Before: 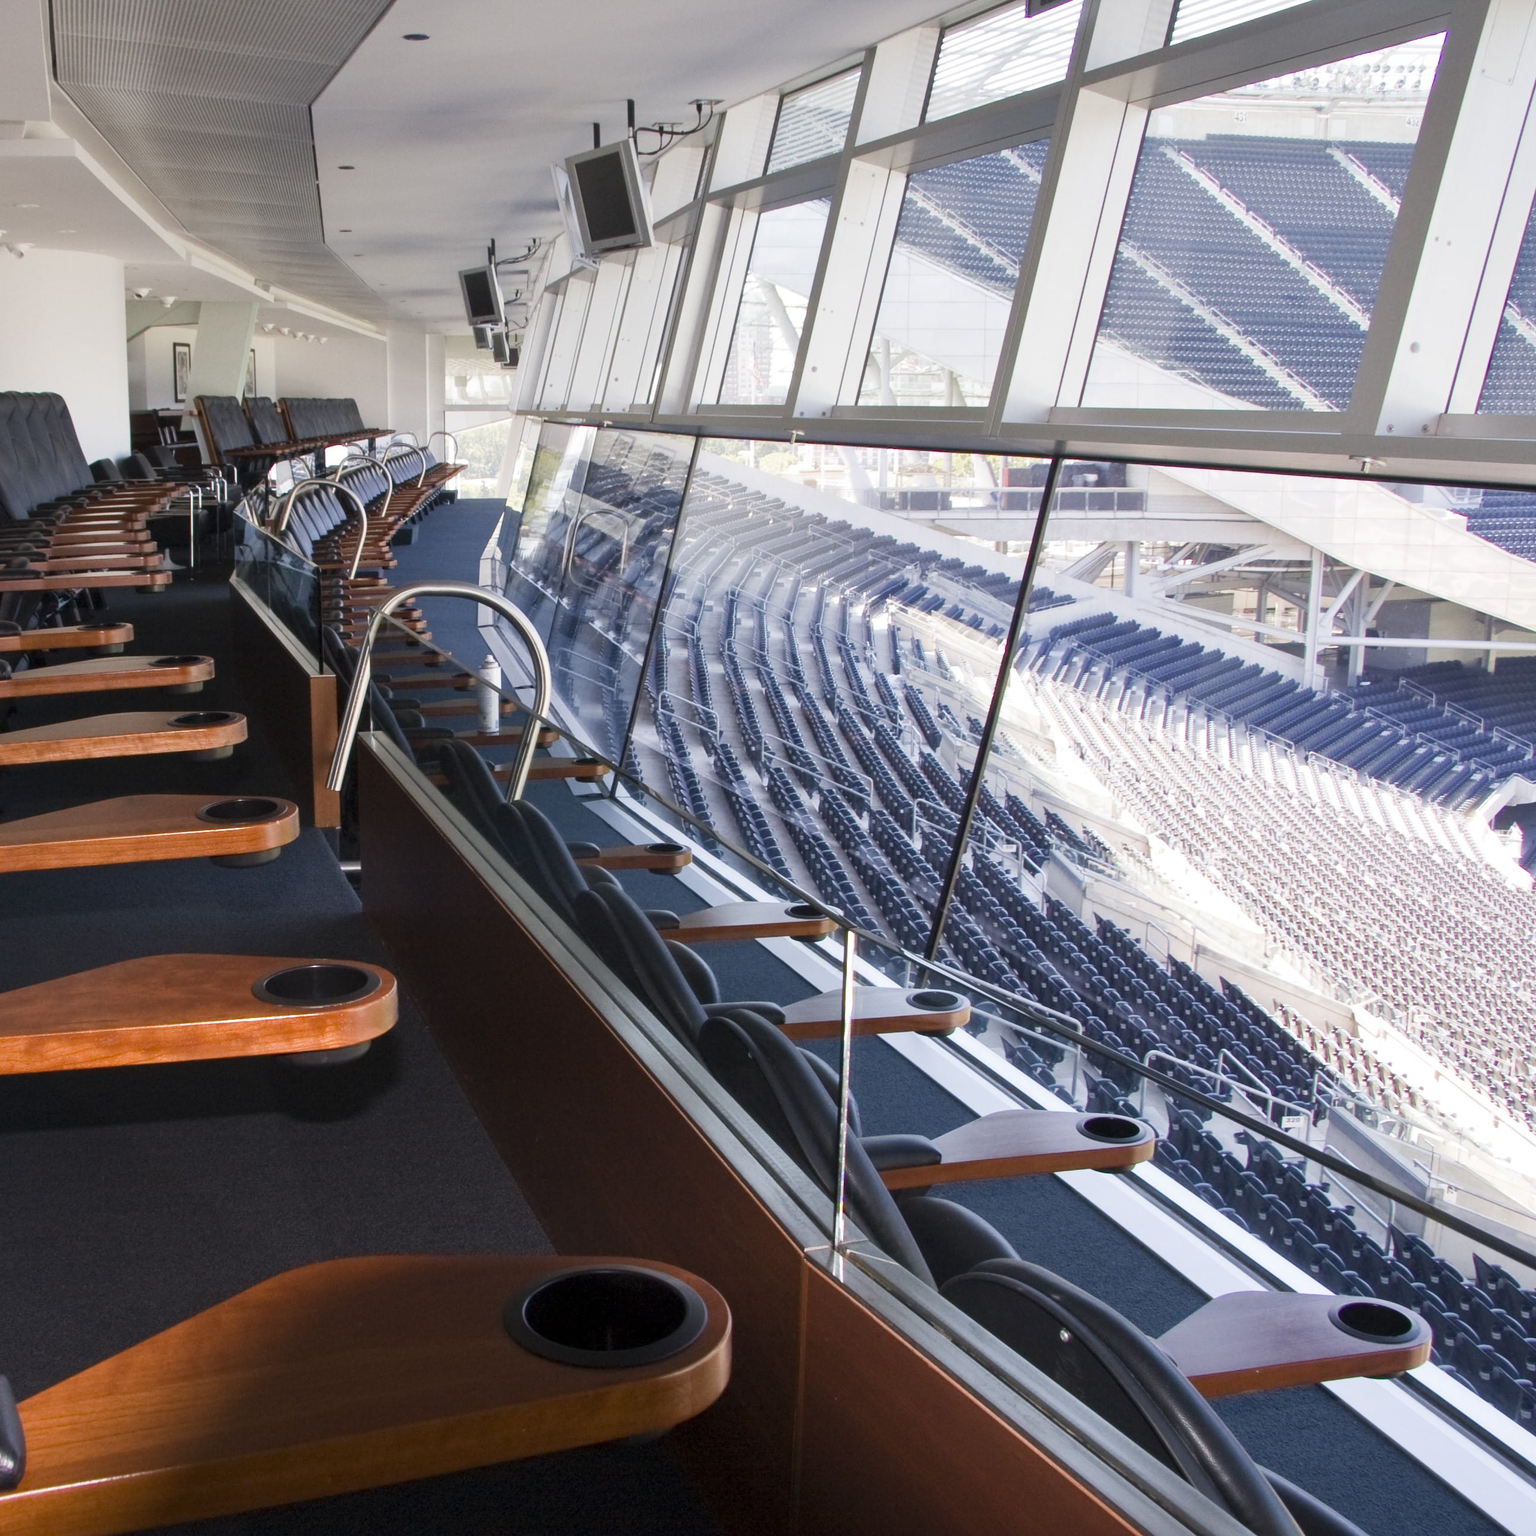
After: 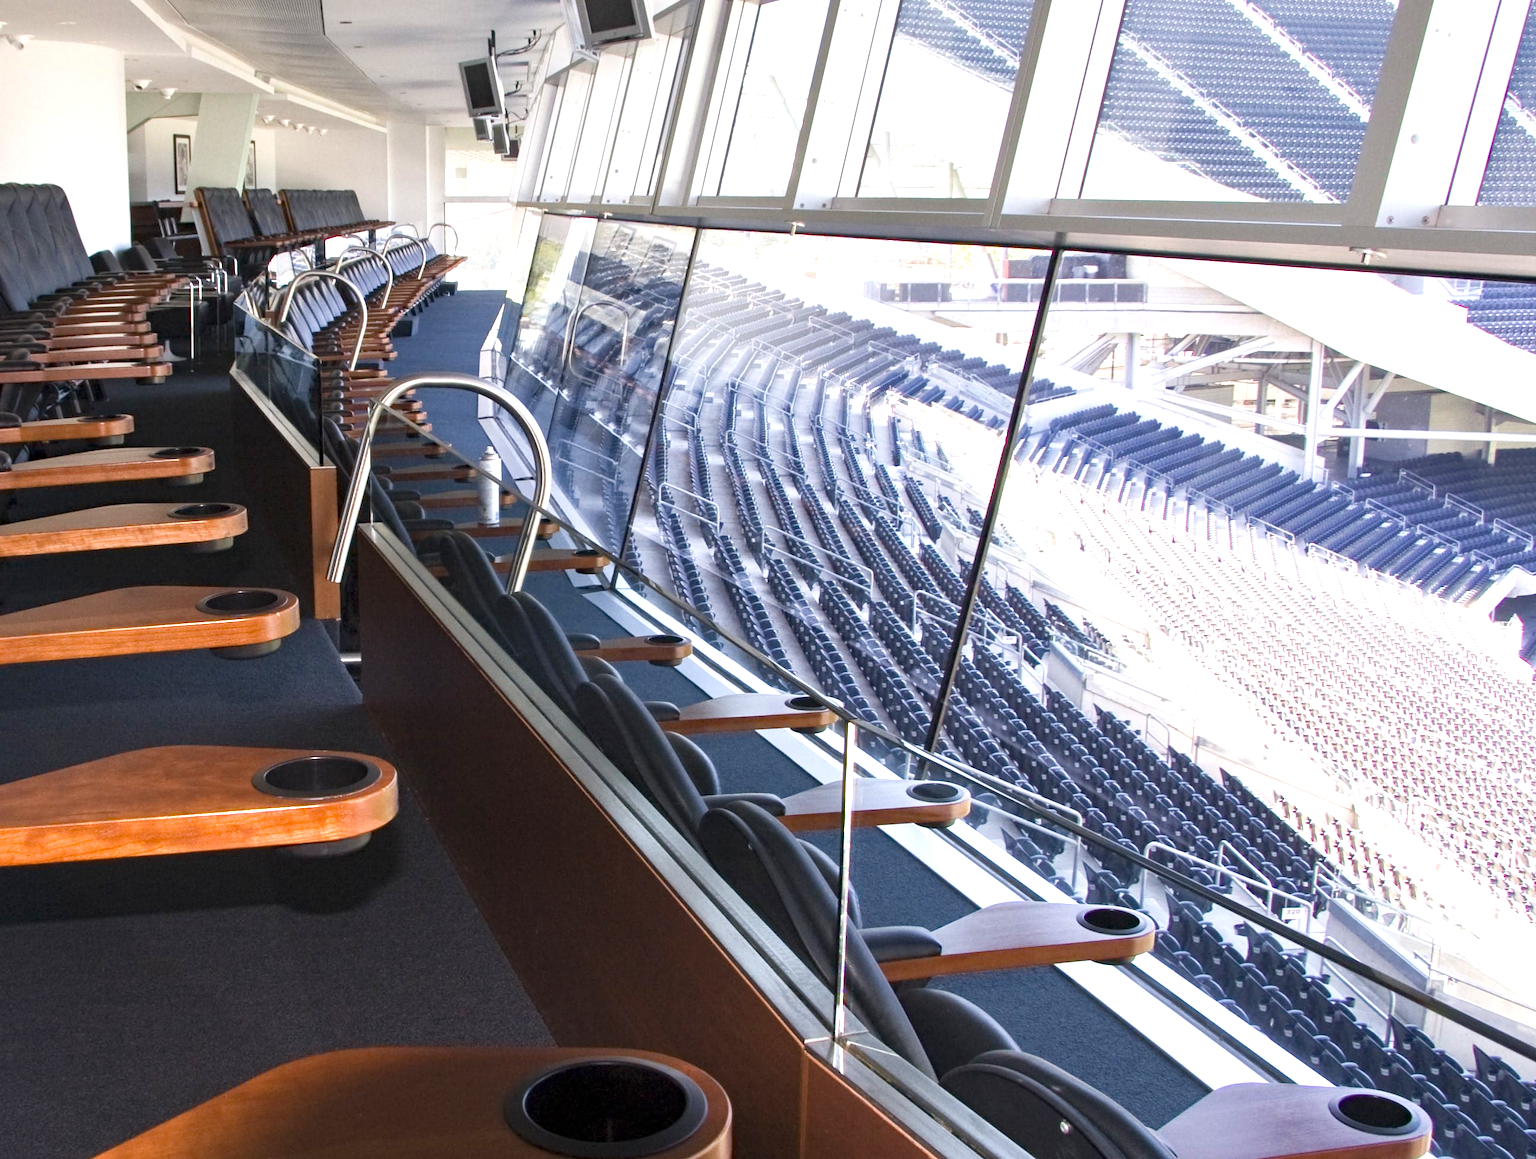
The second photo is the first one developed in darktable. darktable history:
crop: top 13.611%, bottom 10.851%
haze removal: compatibility mode true, adaptive false
exposure: exposure 0.702 EV, compensate highlight preservation false
